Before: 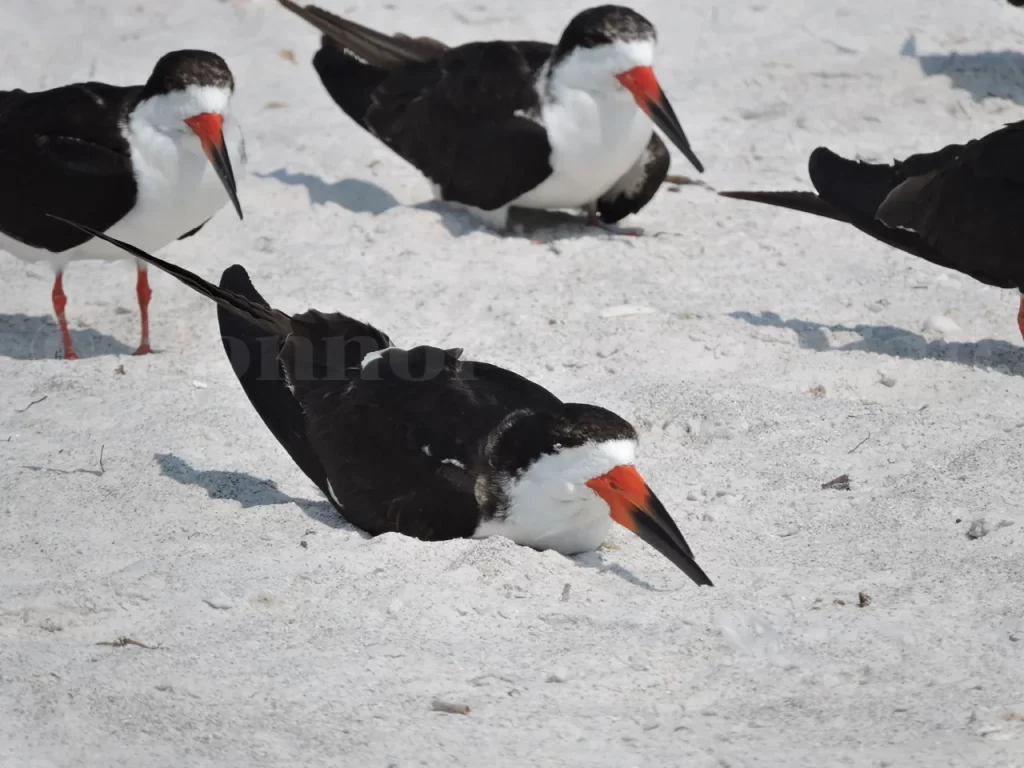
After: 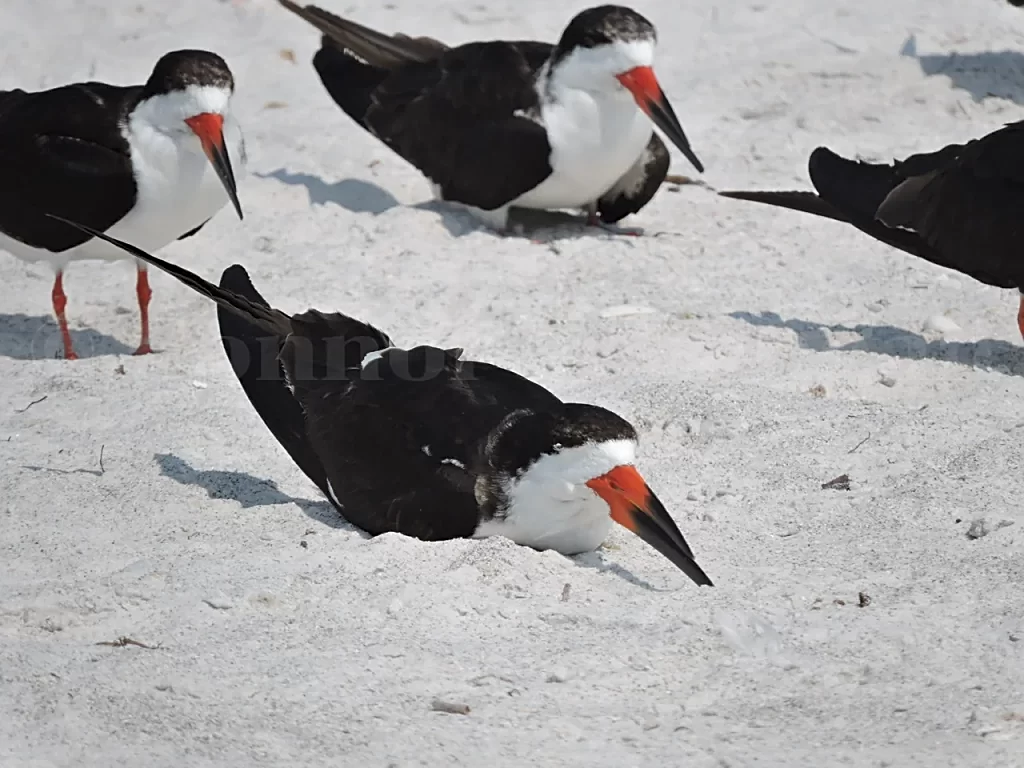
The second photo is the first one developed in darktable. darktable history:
shadows and highlights: radius 333.03, shadows 54.2, highlights -99.86, compress 94.51%, soften with gaussian
sharpen: on, module defaults
